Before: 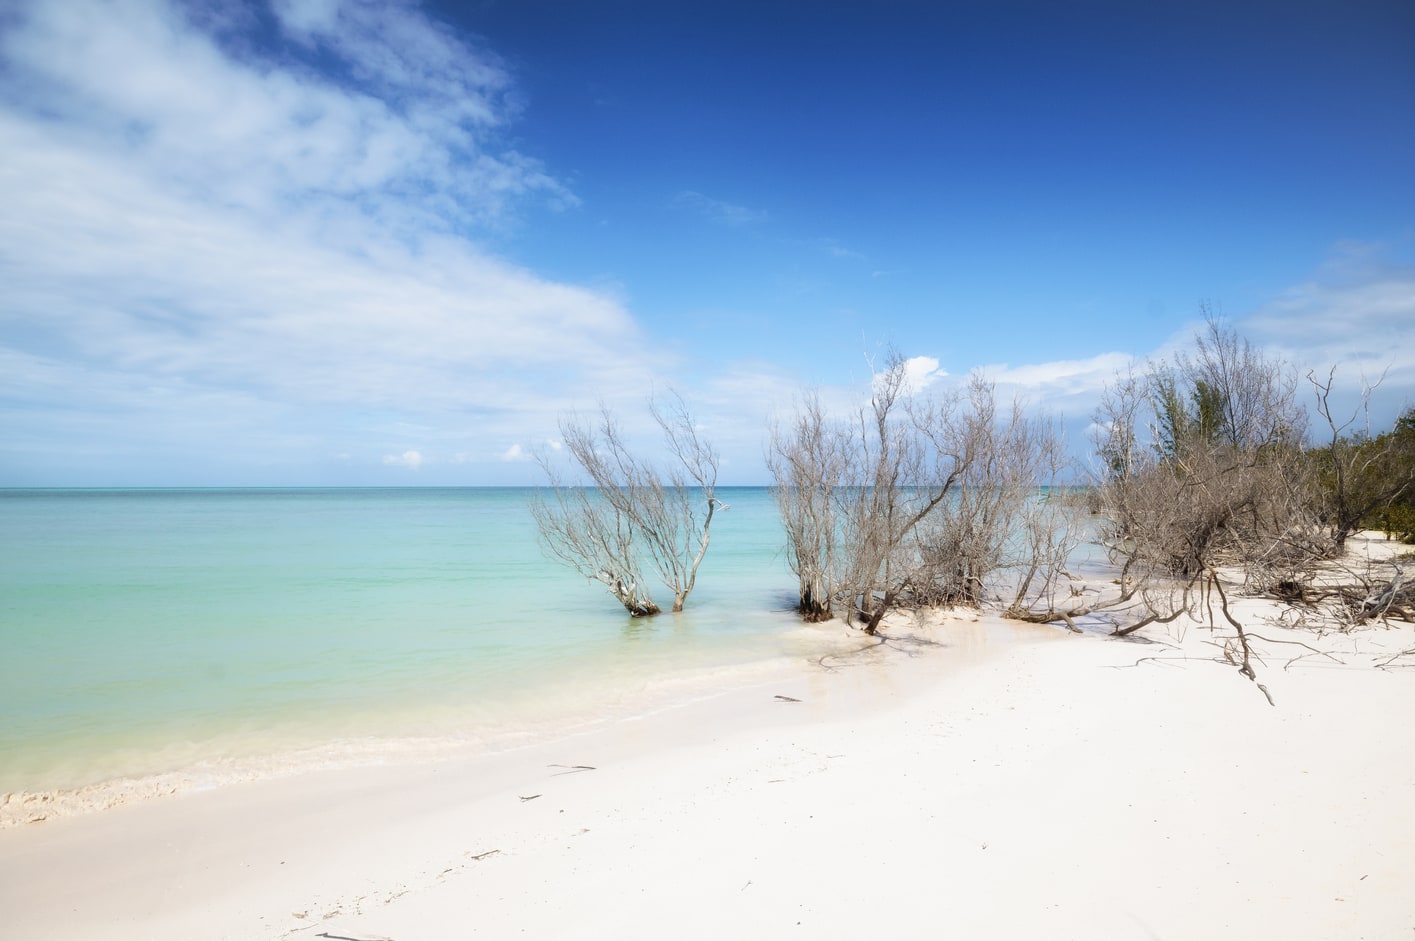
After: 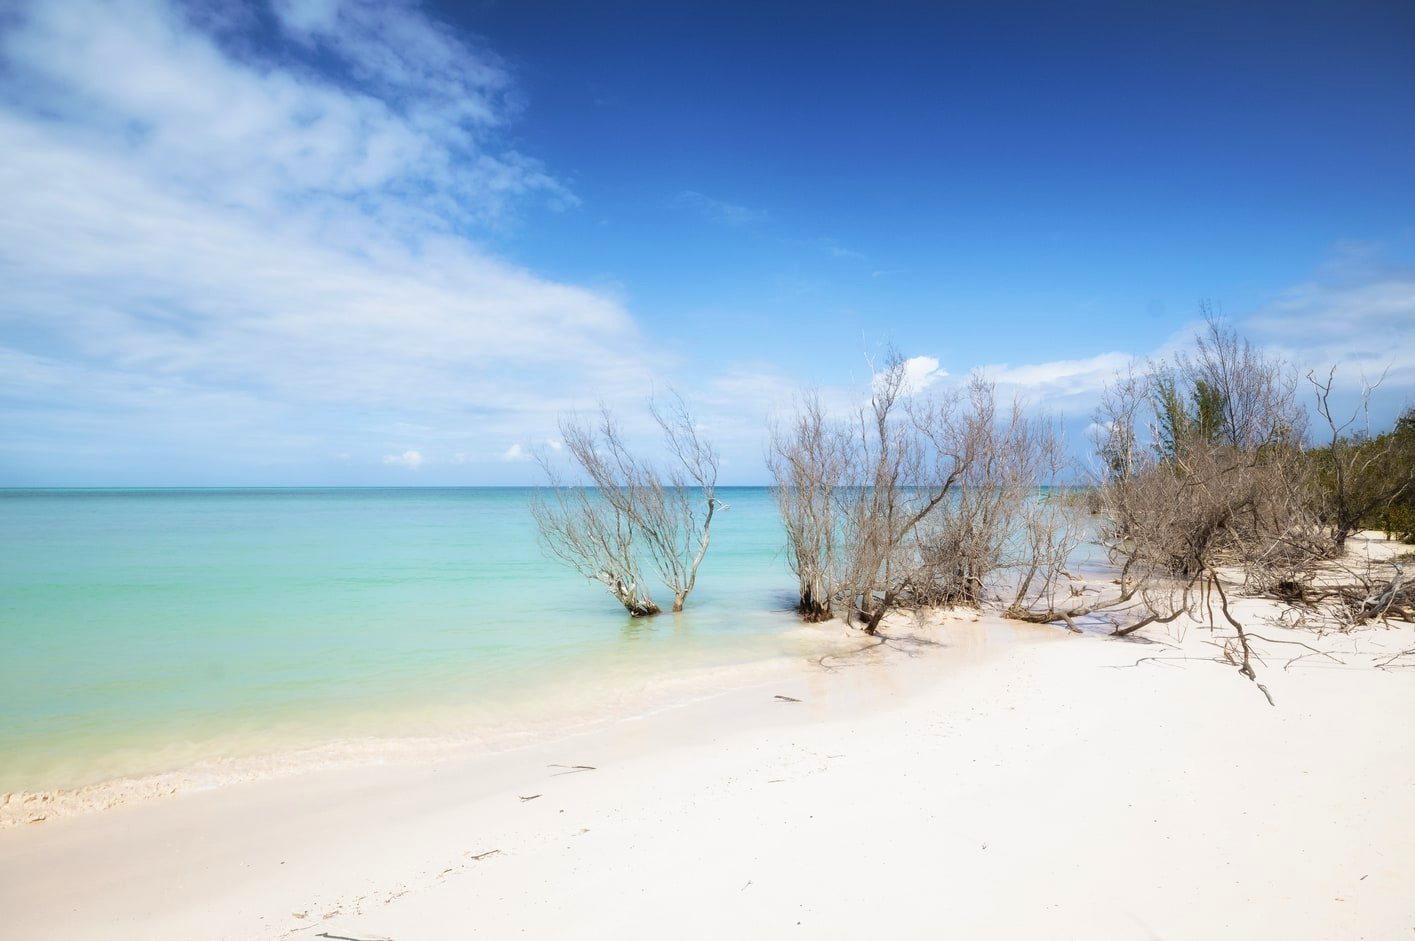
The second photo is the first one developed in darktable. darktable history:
velvia: strength 22.28%
